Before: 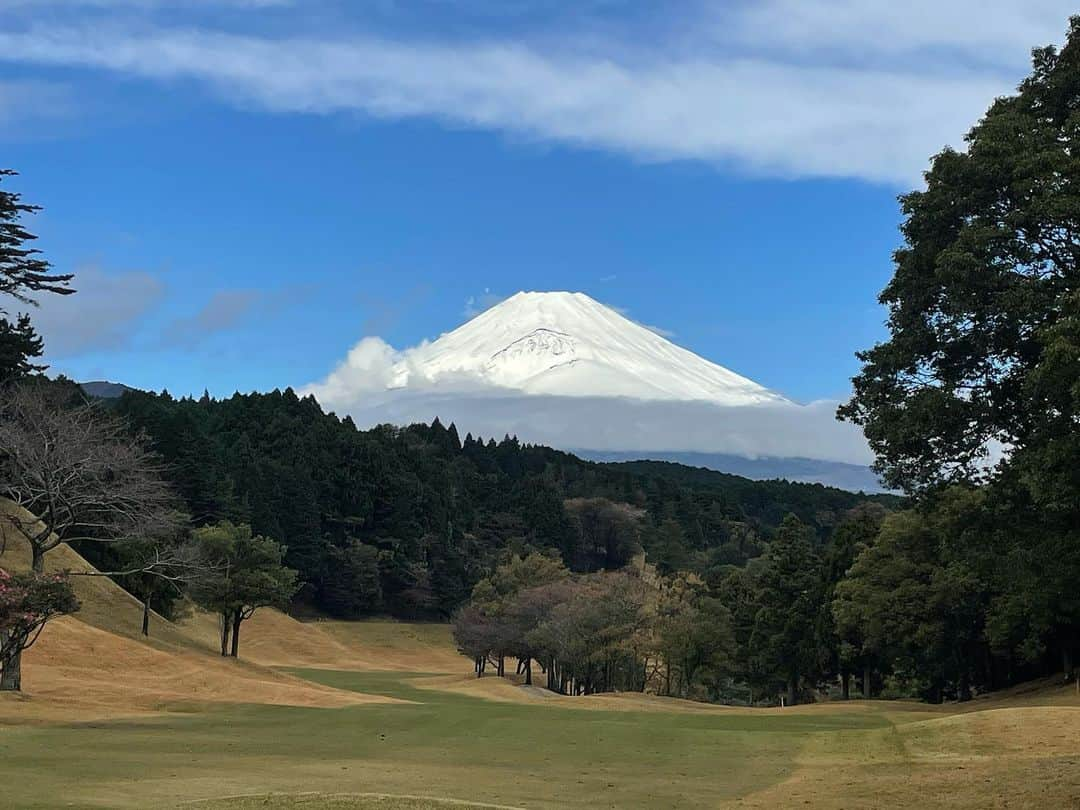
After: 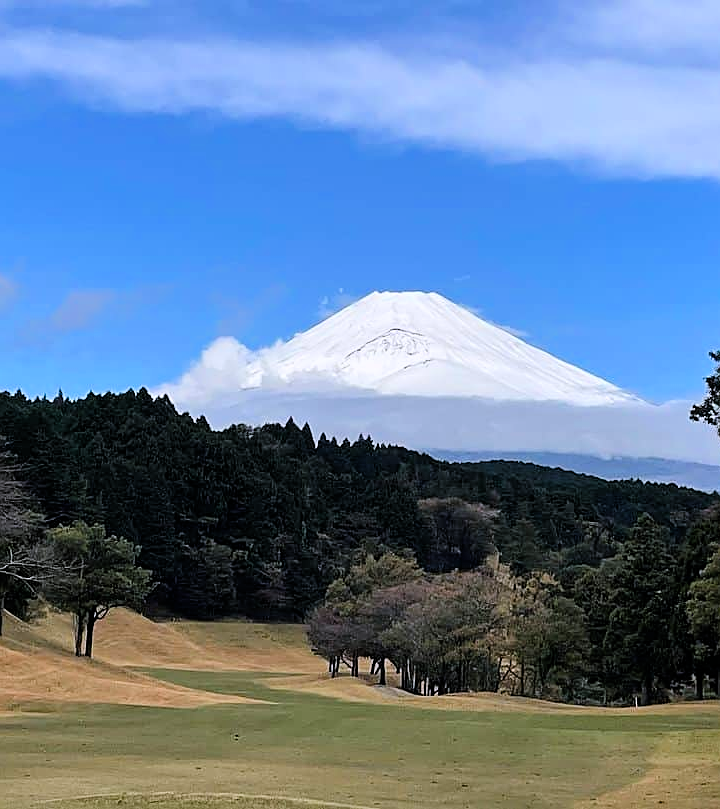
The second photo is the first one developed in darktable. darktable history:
levels: mode automatic, black 0.023%, white 99.97%, levels [0.062, 0.494, 0.925]
filmic rgb: black relative exposure -7.65 EV, white relative exposure 4.56 EV, hardness 3.61, color science v6 (2022)
sharpen: on, module defaults
crop and rotate: left 13.537%, right 19.796%
white balance: red 1.004, blue 1.096
